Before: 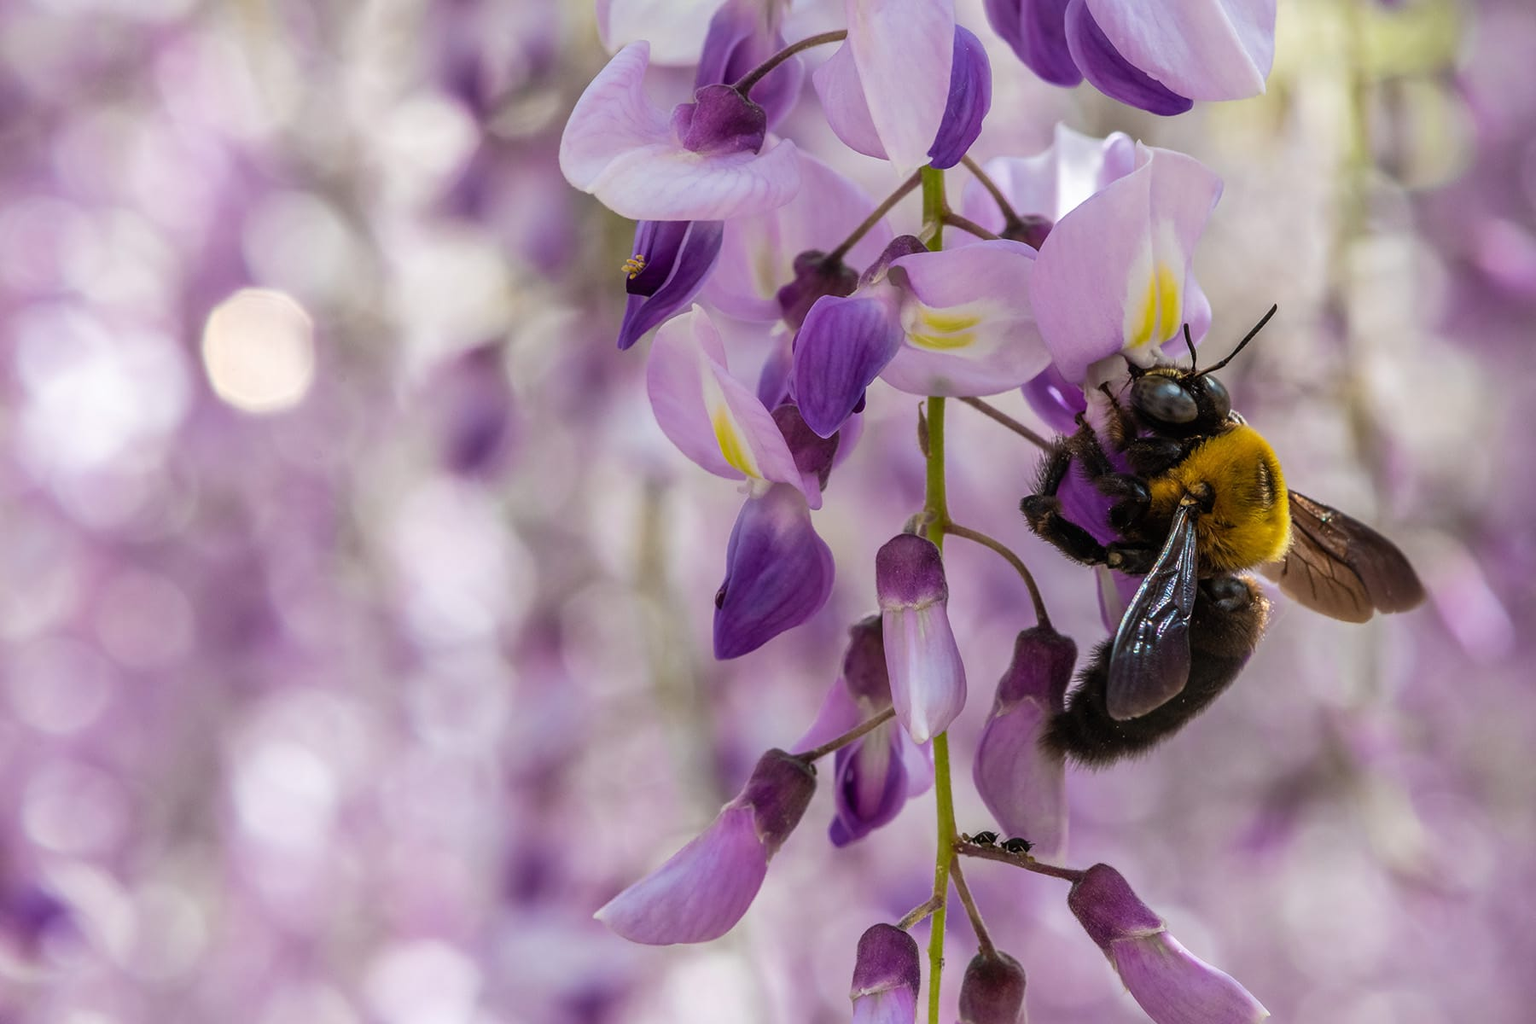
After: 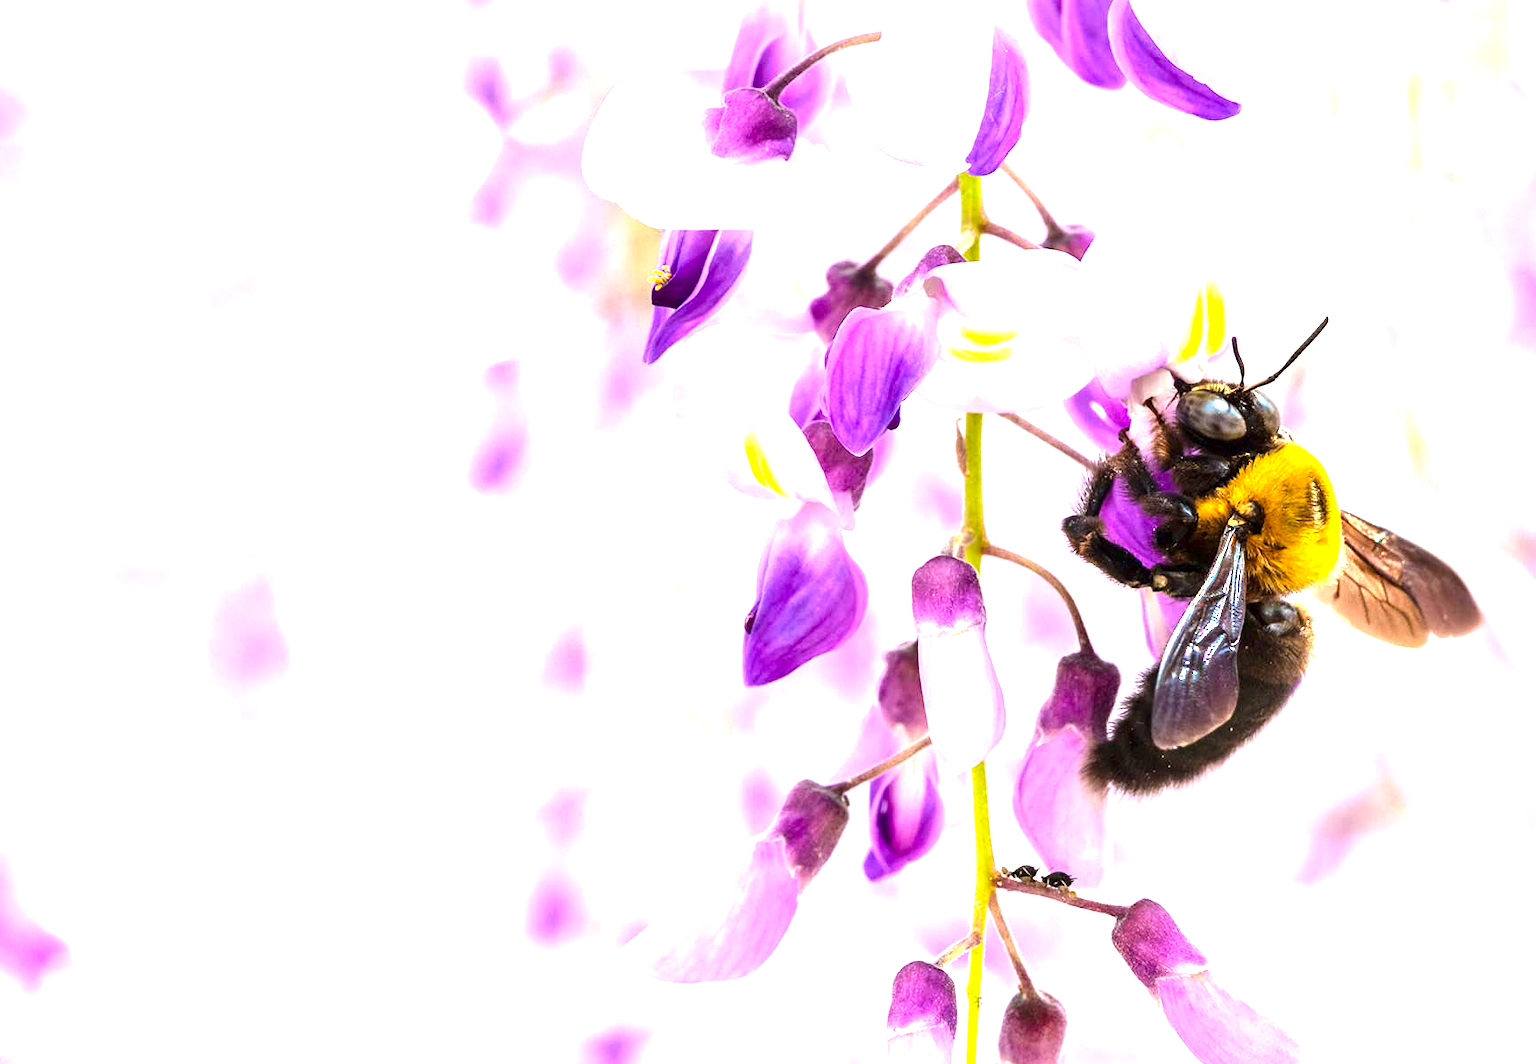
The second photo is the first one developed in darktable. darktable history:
base curve: preserve colors none
exposure: black level correction 0.001, exposure 2.538 EV, compensate highlight preservation false
crop: right 3.869%, bottom 0.041%
contrast brightness saturation: contrast 0.135, brightness -0.054, saturation 0.157
